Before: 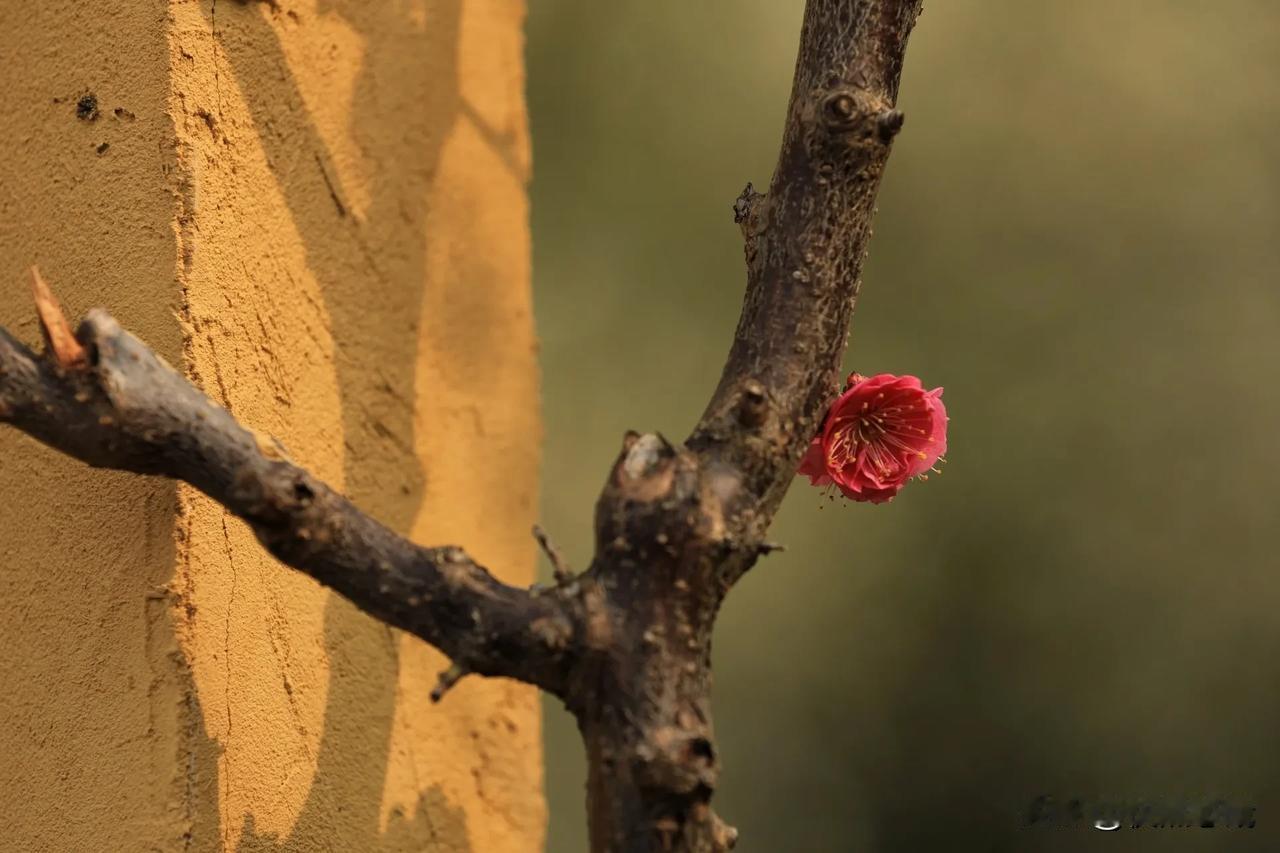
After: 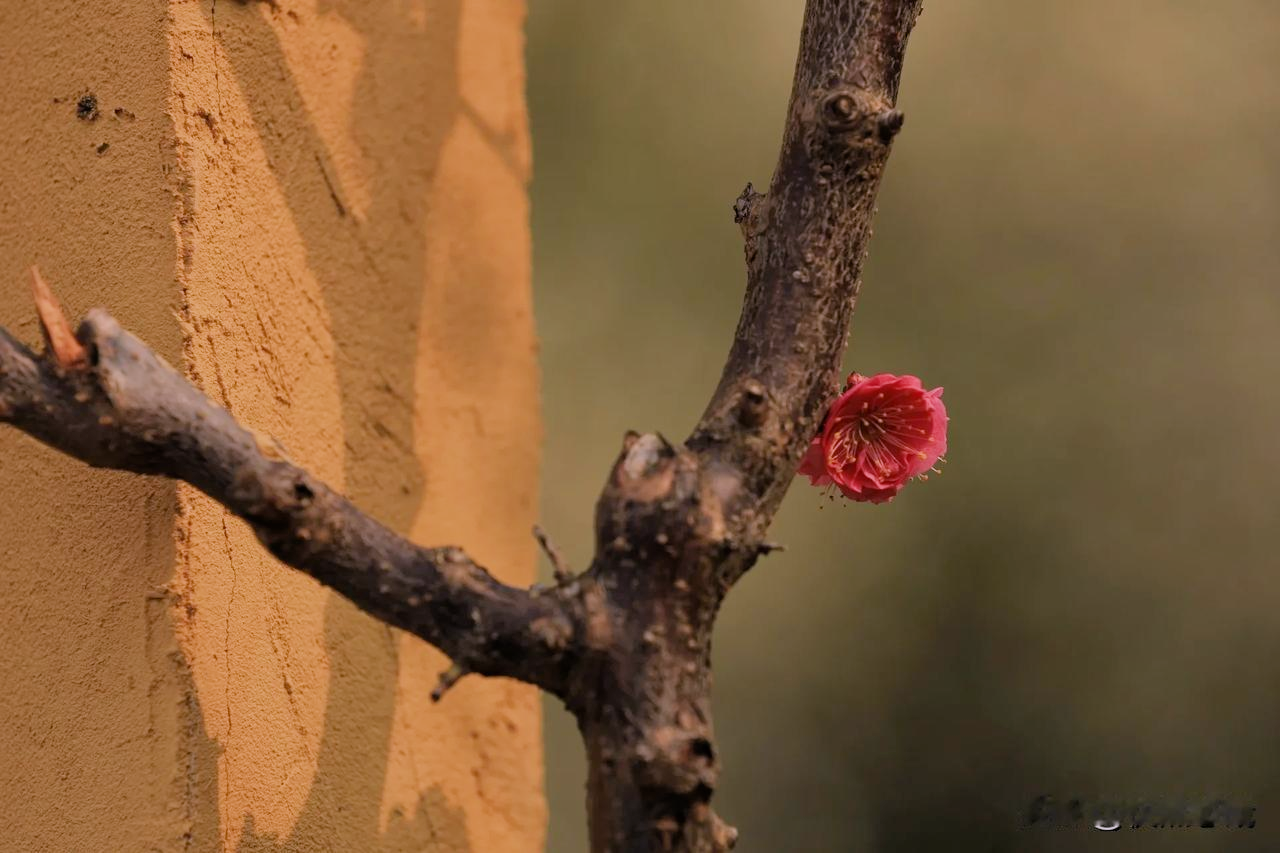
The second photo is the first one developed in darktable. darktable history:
white balance: red 1.066, blue 1.119
filmic rgb: black relative exposure -13 EV, threshold 3 EV, target white luminance 85%, hardness 6.3, latitude 42.11%, contrast 0.858, shadows ↔ highlights balance 8.63%, color science v4 (2020), enable highlight reconstruction true
tone equalizer: -8 EV -1.84 EV, -7 EV -1.16 EV, -6 EV -1.62 EV, smoothing diameter 25%, edges refinement/feathering 10, preserve details guided filter
